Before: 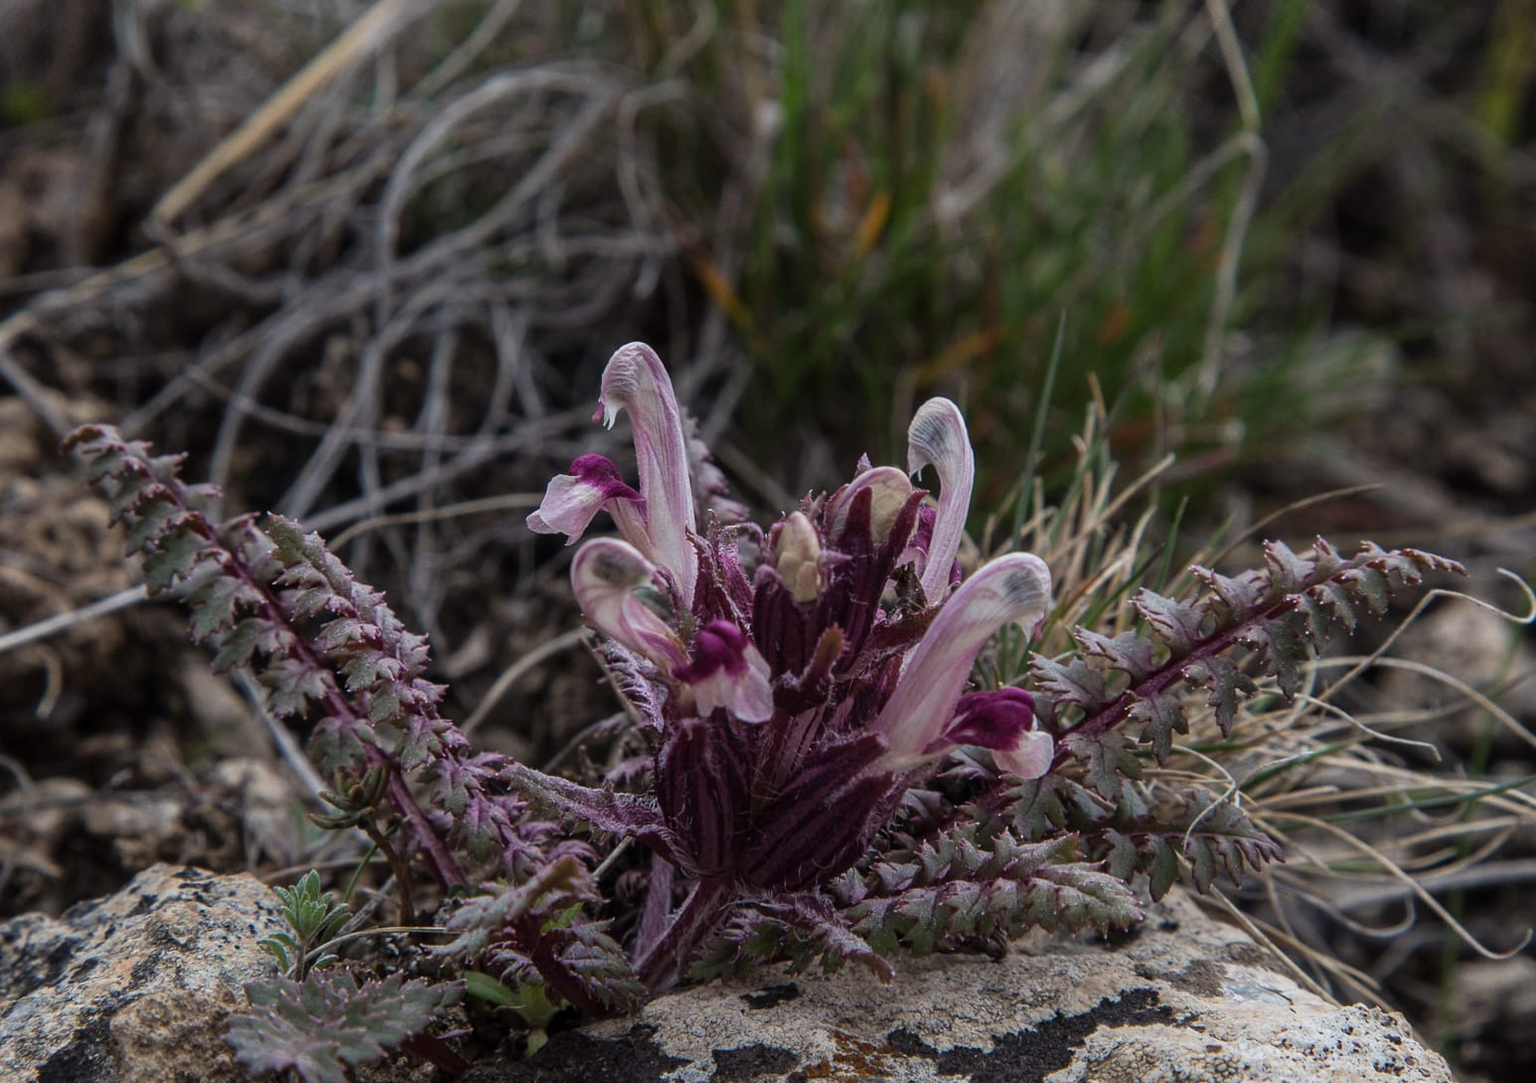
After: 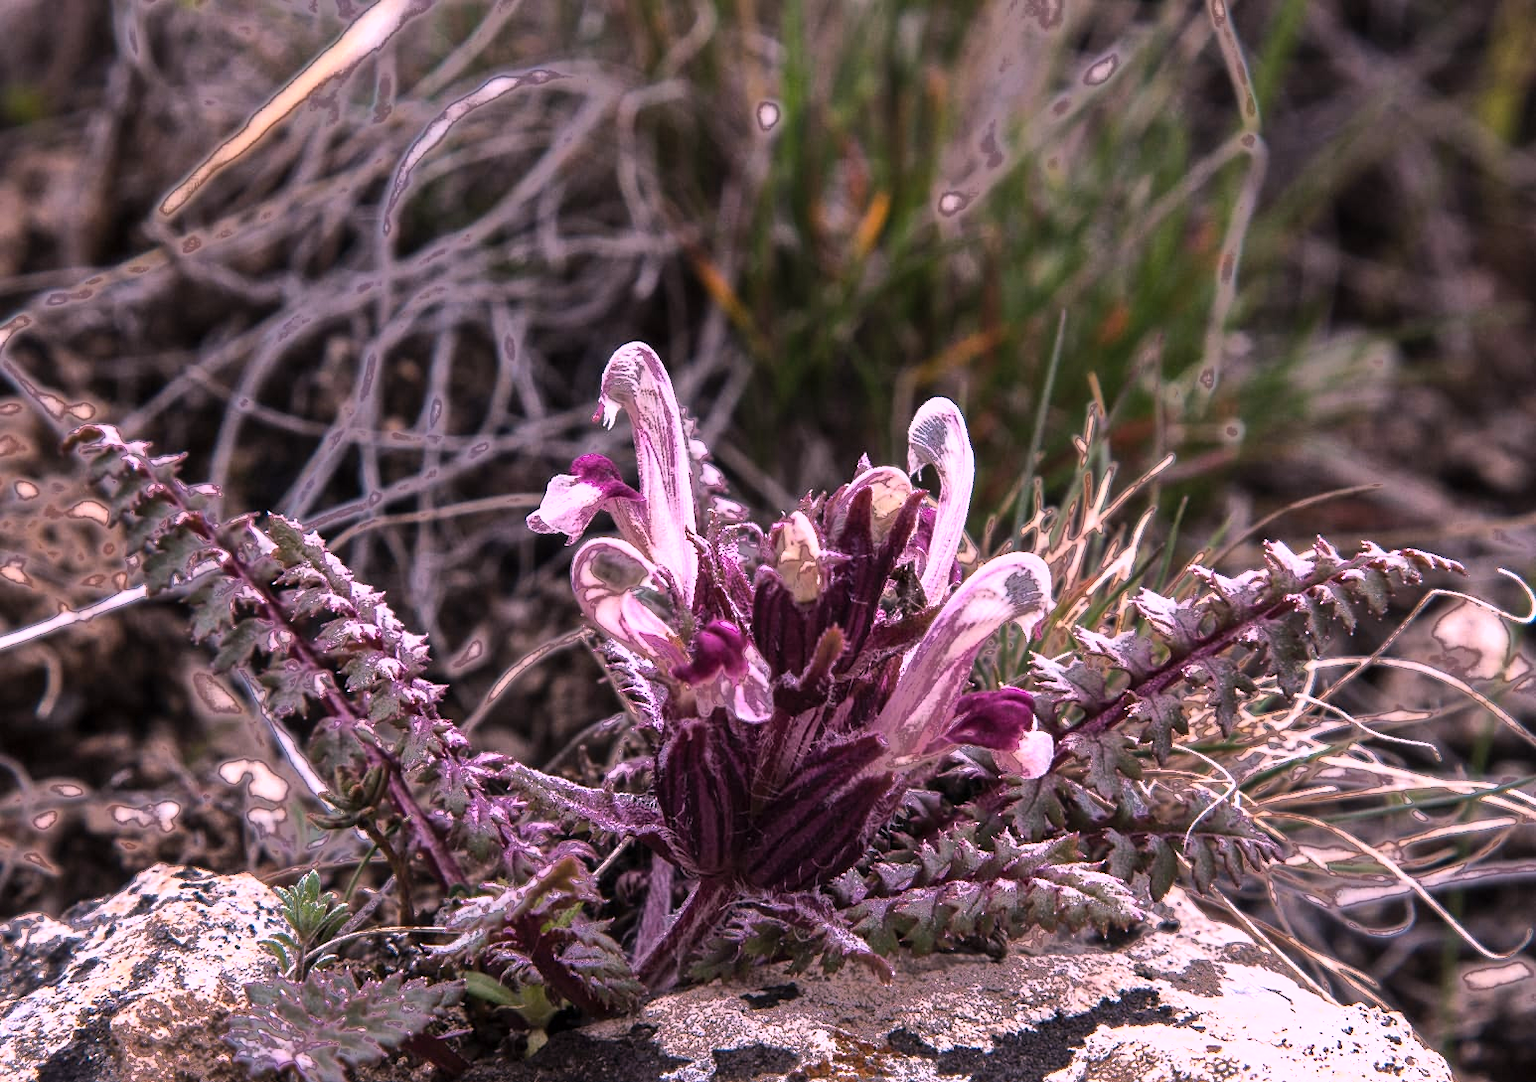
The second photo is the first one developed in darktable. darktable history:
tone equalizer: -8 EV -0.75 EV, -7 EV -0.7 EV, -6 EV -0.6 EV, -5 EV -0.4 EV, -3 EV 0.4 EV, -2 EV 0.6 EV, -1 EV 0.7 EV, +0 EV 0.75 EV, edges refinement/feathering 500, mask exposure compensation -1.57 EV, preserve details no
fill light: exposure -0.73 EV, center 0.69, width 2.2
exposure: exposure 0.6 EV, compensate highlight preservation false
shadows and highlights: shadows 43.06, highlights 6.94
white balance: red 1.188, blue 1.11
